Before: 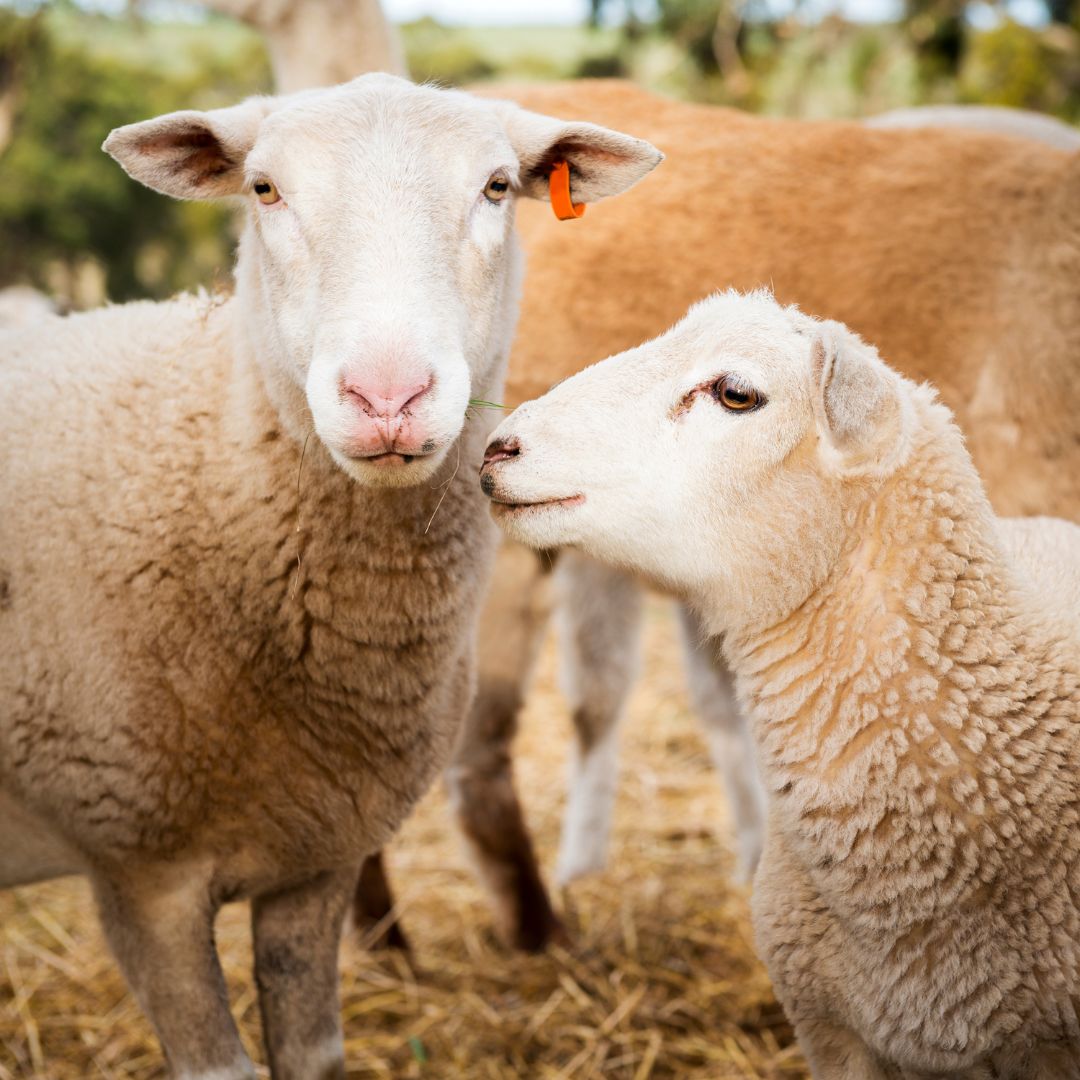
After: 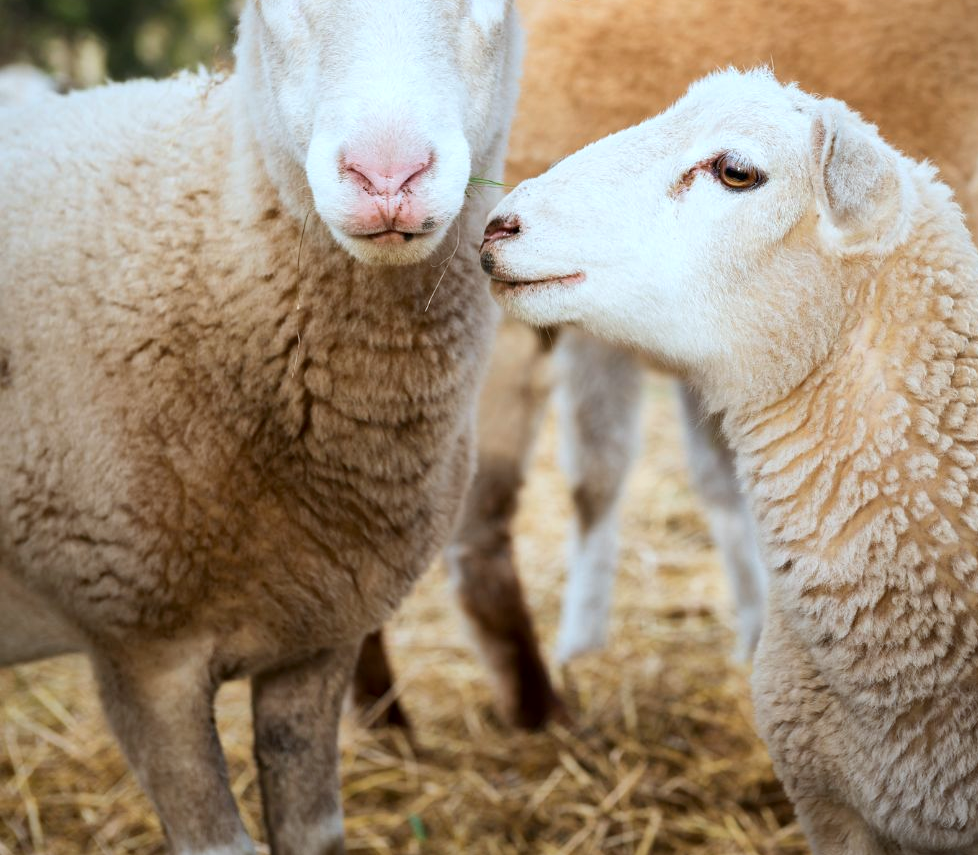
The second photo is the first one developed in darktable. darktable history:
local contrast: mode bilateral grid, contrast 19, coarseness 49, detail 120%, midtone range 0.2
color calibration: illuminant F (fluorescent), F source F9 (Cool White Deluxe 4150 K) – high CRI, x 0.374, y 0.373, temperature 4163.73 K
crop: top 20.574%, right 9.431%, bottom 0.21%
exposure: compensate highlight preservation false
